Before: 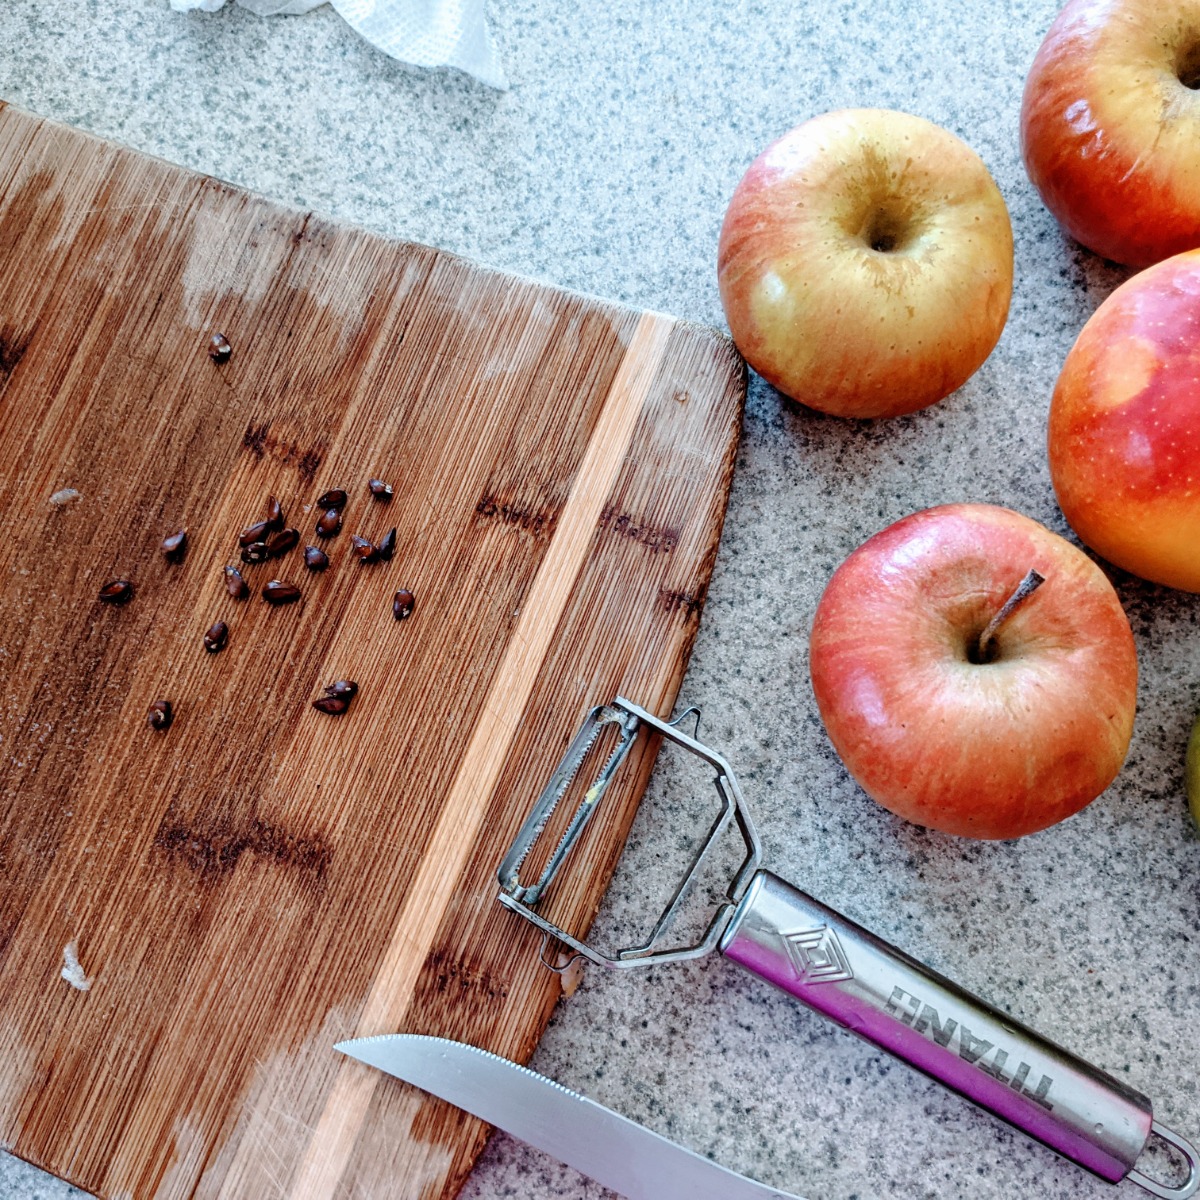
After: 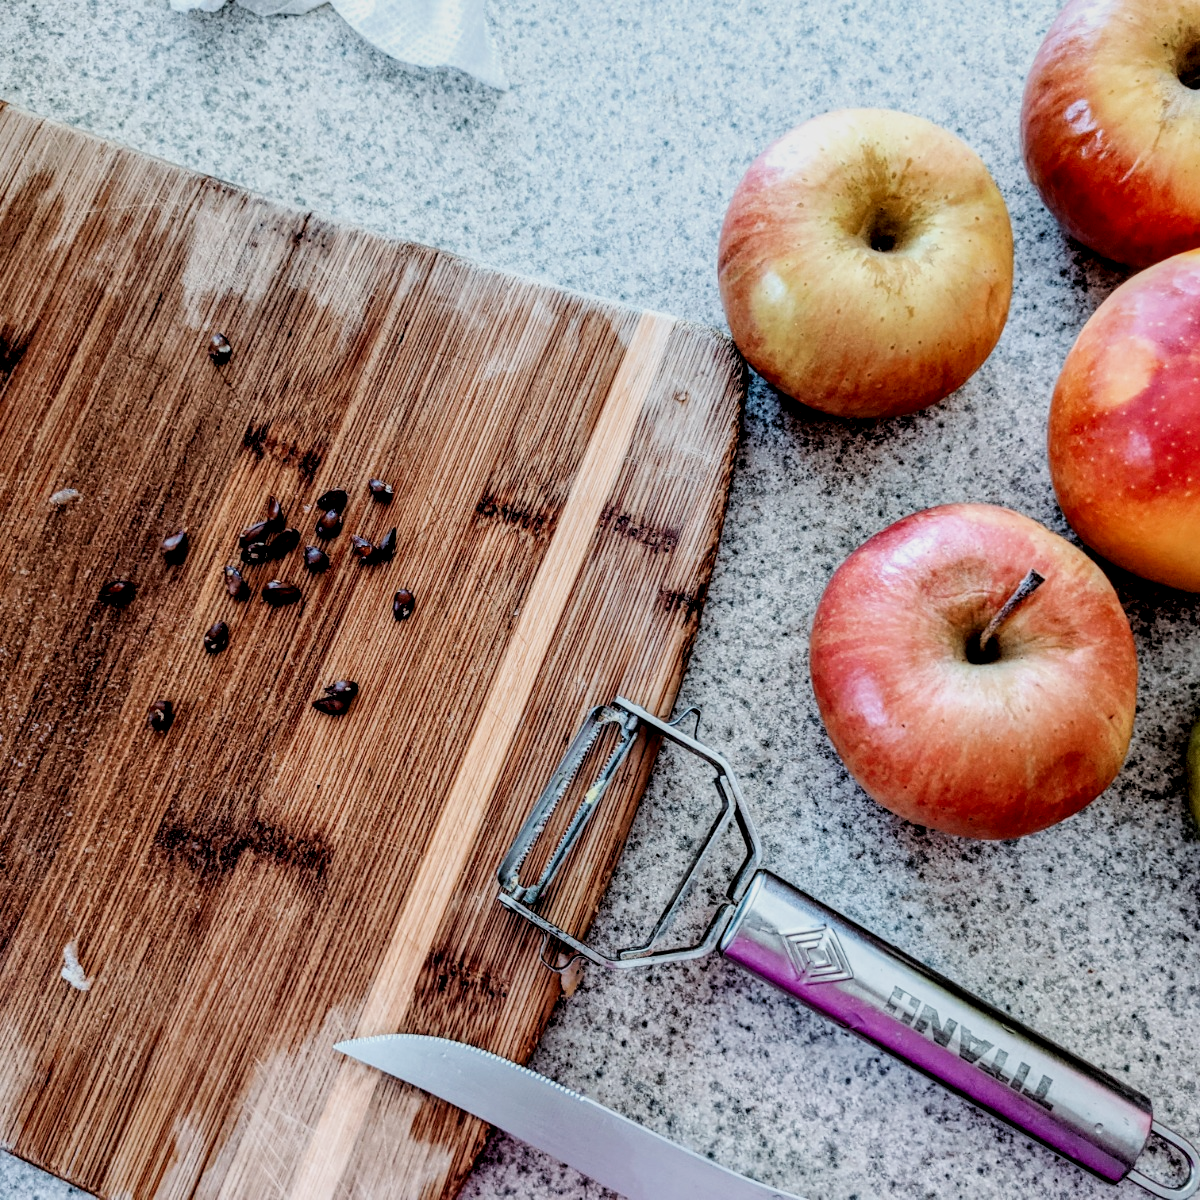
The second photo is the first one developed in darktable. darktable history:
filmic rgb: black relative exposure -7.65 EV, white relative exposure 4.56 EV, hardness 3.61, contrast 1.247
local contrast: highlights 40%, shadows 62%, detail 137%, midtone range 0.515
